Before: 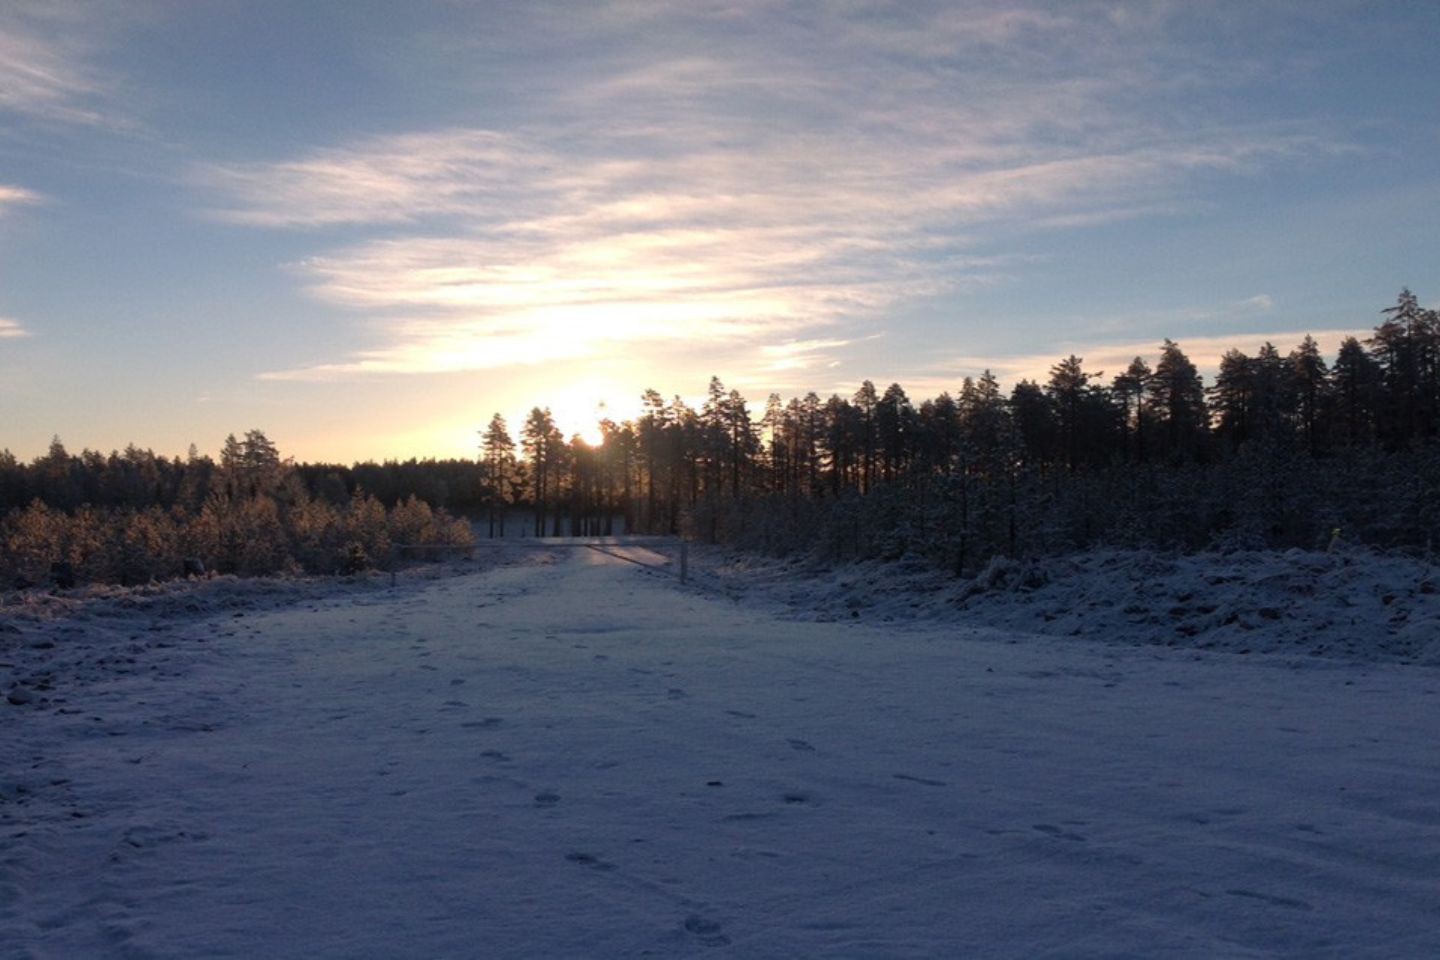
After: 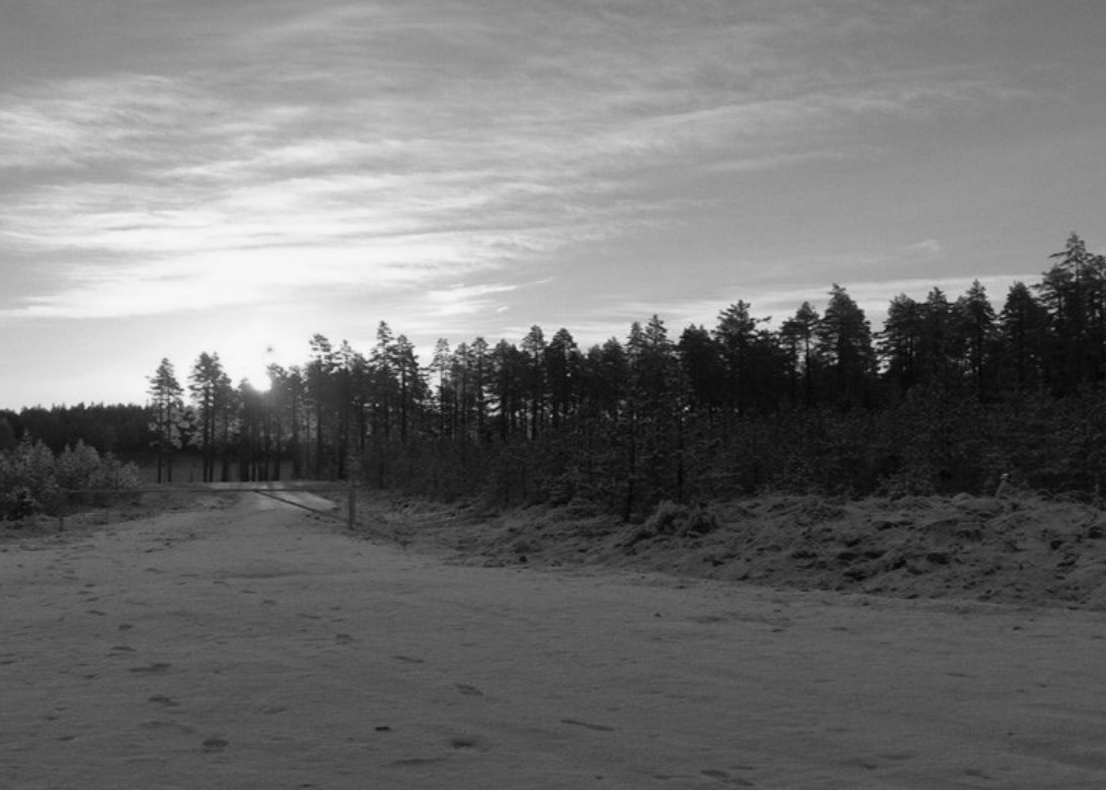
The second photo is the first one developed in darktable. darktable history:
crop: left 23.095%, top 5.827%, bottom 11.854%
shadows and highlights: shadows 37.27, highlights -28.18, soften with gaussian
exposure: compensate highlight preservation false
color calibration: output gray [0.28, 0.41, 0.31, 0], gray › normalize channels true, illuminant same as pipeline (D50), adaptation XYZ, x 0.346, y 0.359, gamut compression 0
